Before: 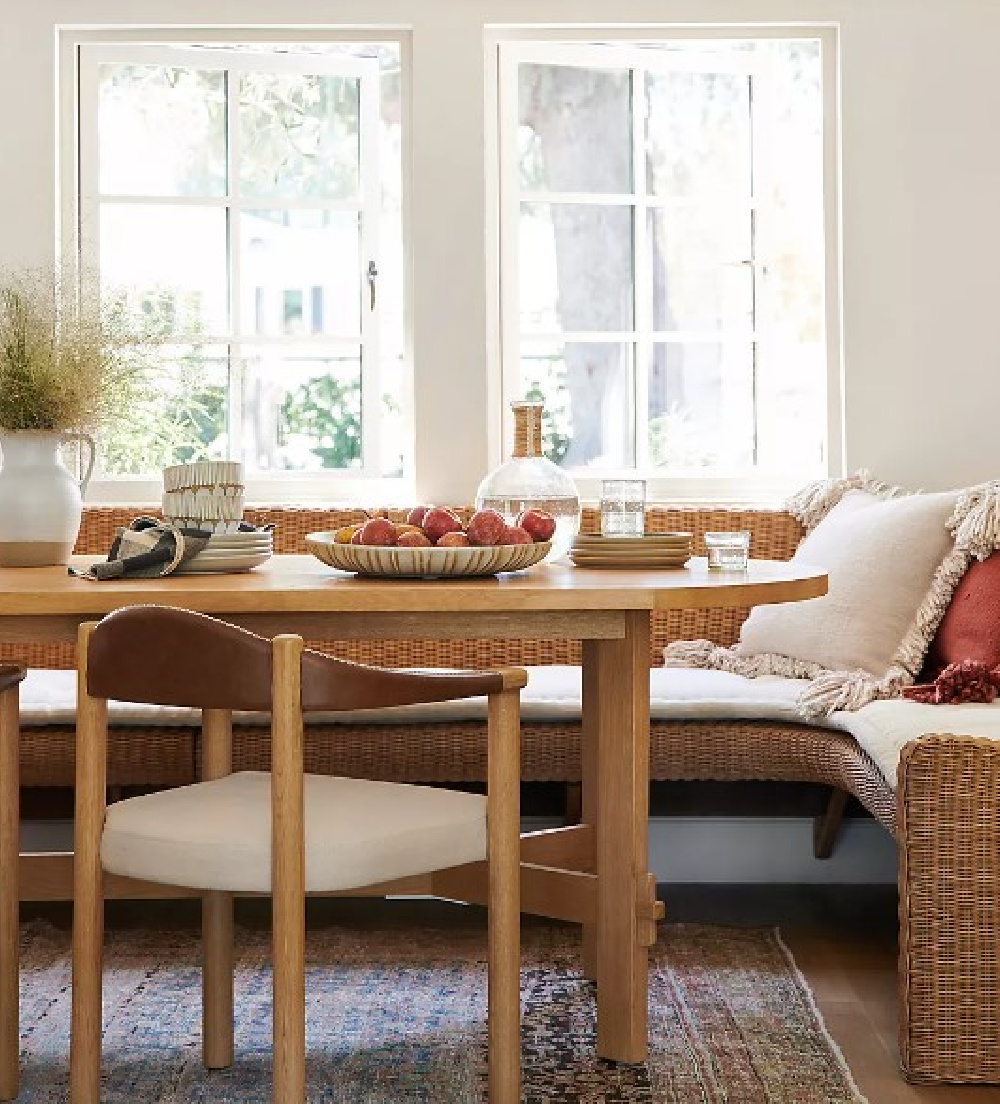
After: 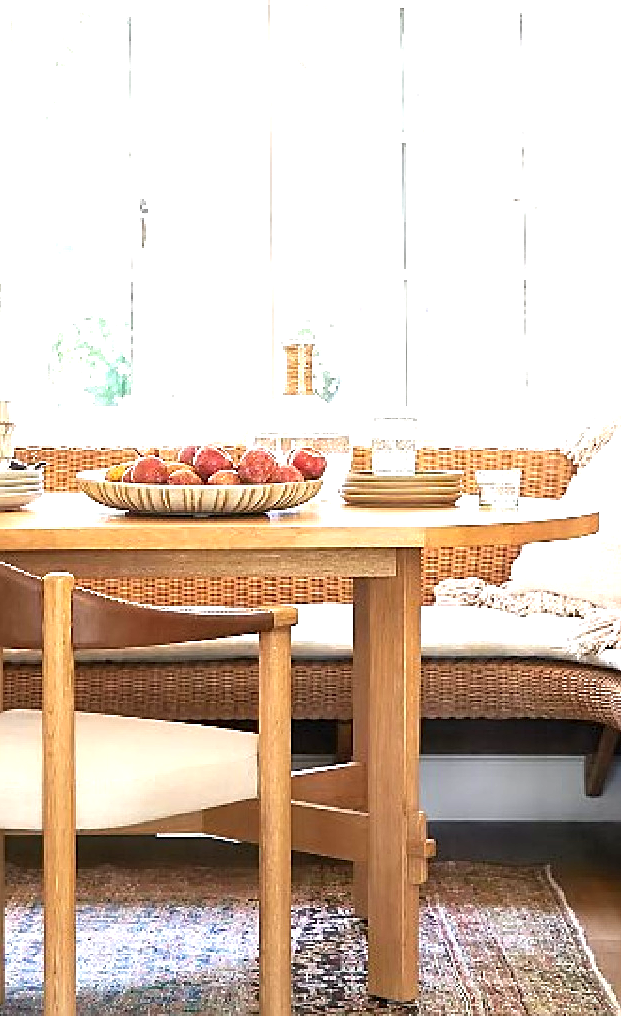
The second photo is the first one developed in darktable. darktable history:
crop and rotate: left 22.964%, top 5.622%, right 14.909%, bottom 2.301%
exposure: exposure 1.244 EV, compensate exposure bias true, compensate highlight preservation false
sharpen: amount 0.561
